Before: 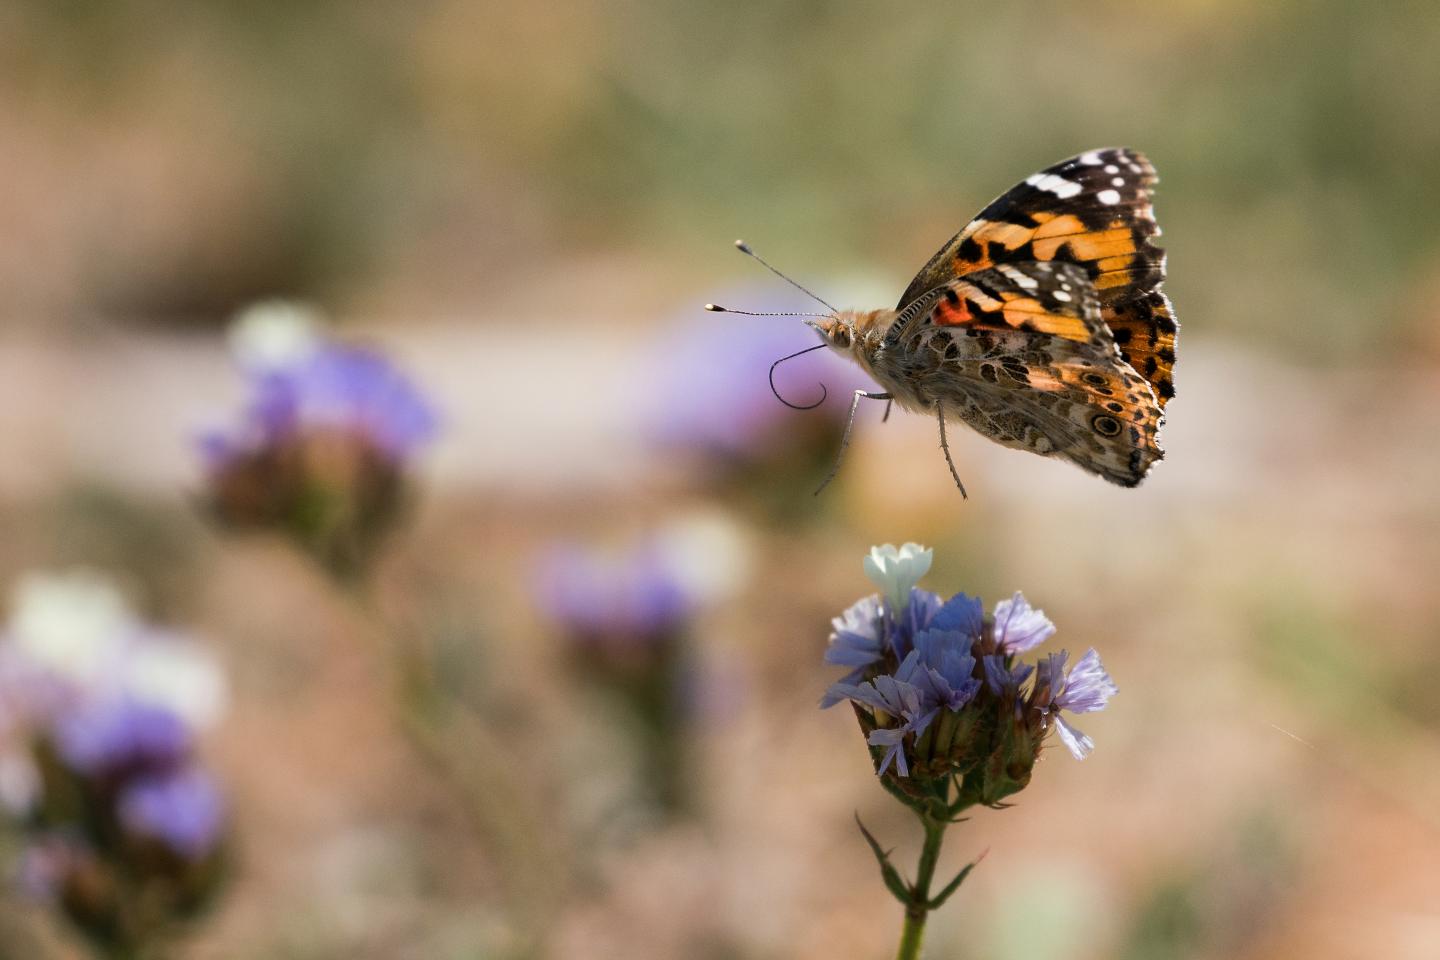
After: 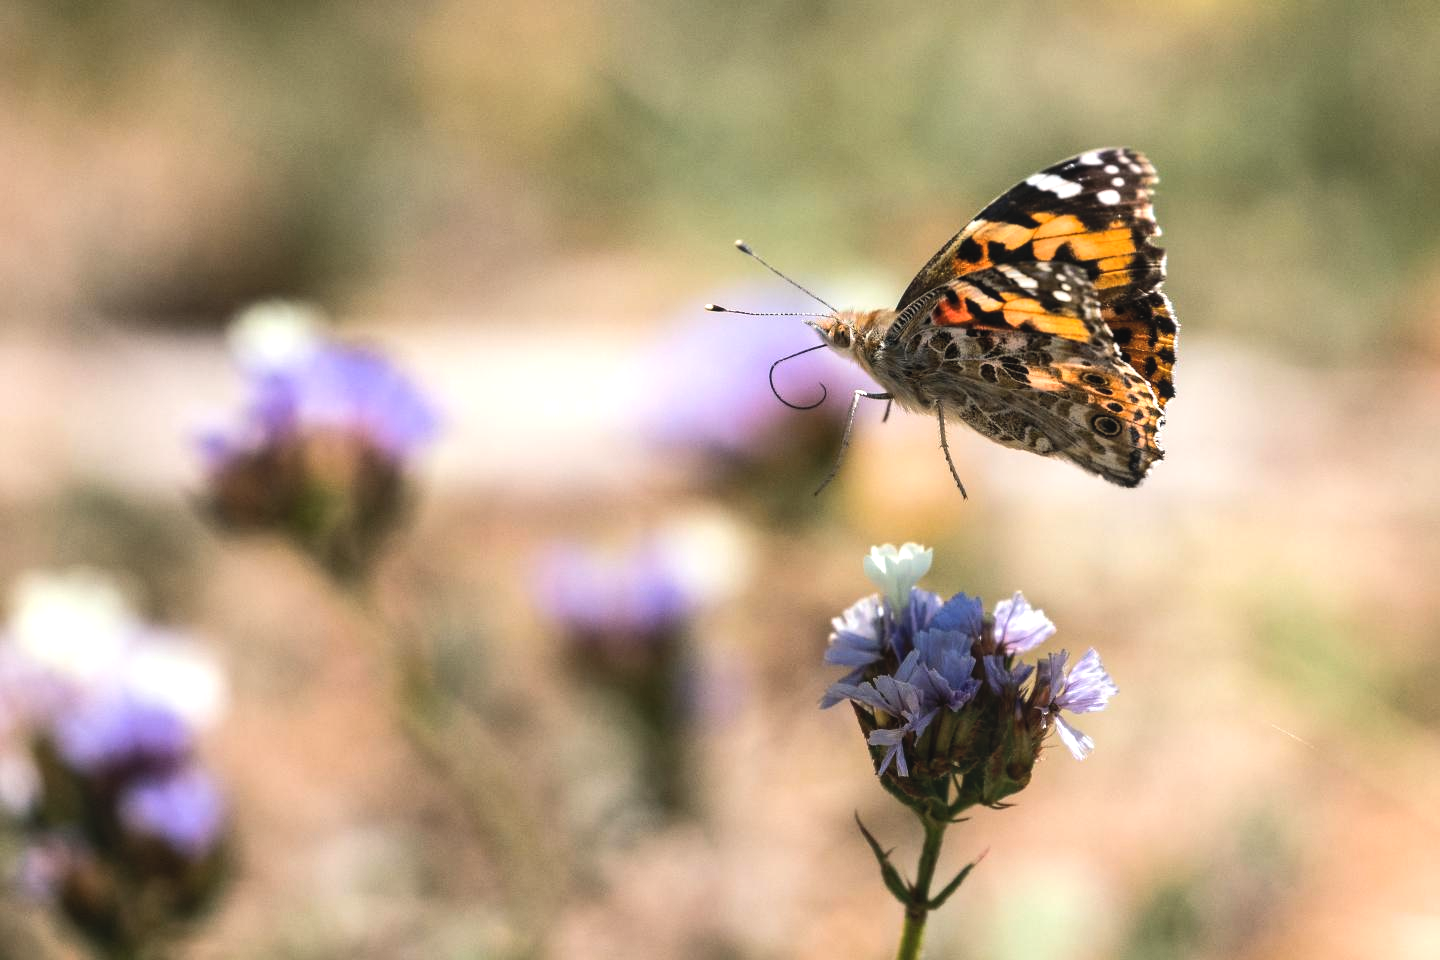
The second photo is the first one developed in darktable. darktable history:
contrast brightness saturation: contrast 0.05, brightness 0.065, saturation 0.009
local contrast: detail 110%
tone equalizer: -8 EV -0.722 EV, -7 EV -0.717 EV, -6 EV -0.61 EV, -5 EV -0.384 EV, -3 EV 0.394 EV, -2 EV 0.6 EV, -1 EV 0.699 EV, +0 EV 0.746 EV, edges refinement/feathering 500, mask exposure compensation -1.57 EV, preserve details no
